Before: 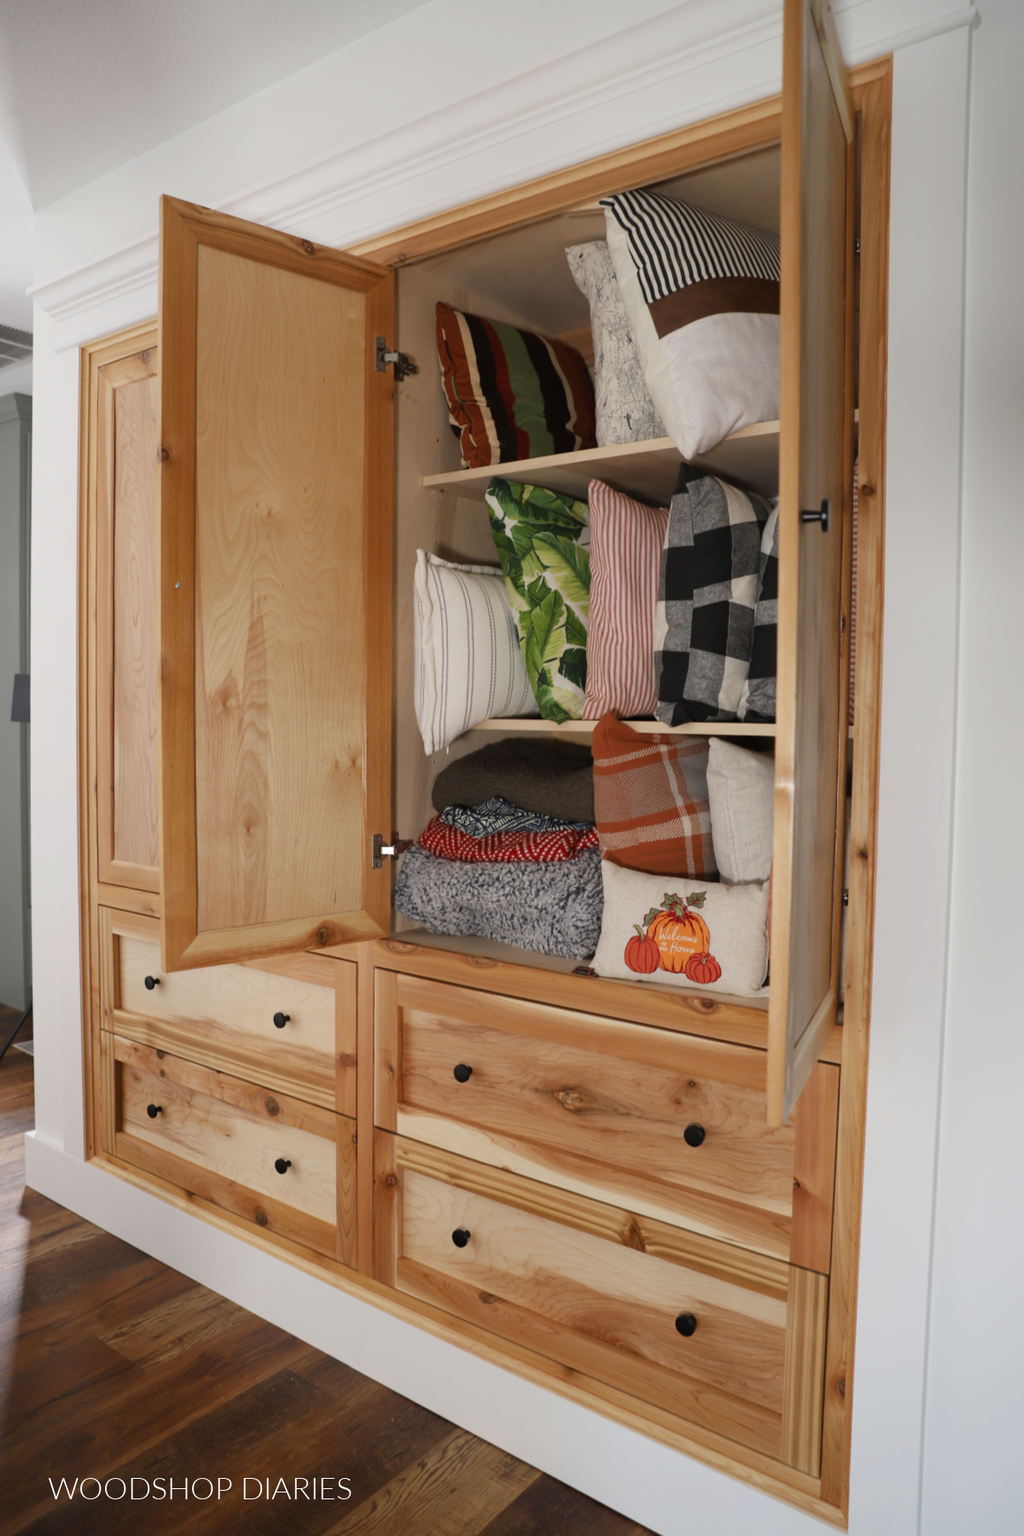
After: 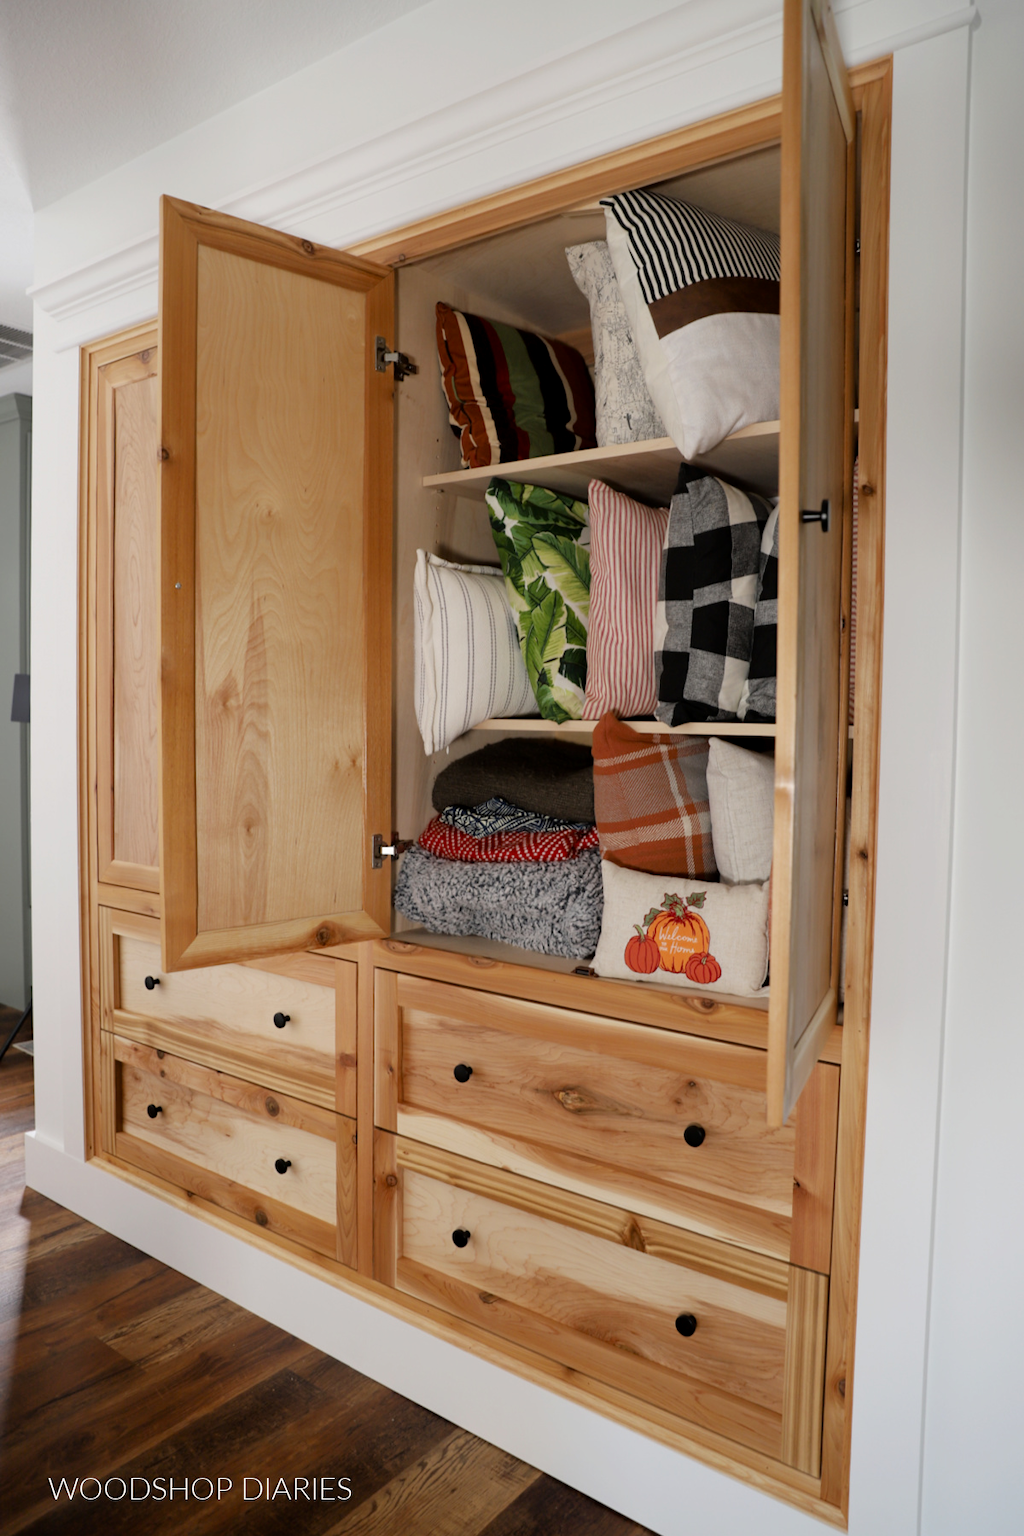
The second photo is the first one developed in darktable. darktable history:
exposure: black level correction 0.005, exposure 0.014 EV, compensate highlight preservation false
rgb curve: curves: ch0 [(0, 0) (0.136, 0.078) (0.262, 0.245) (0.414, 0.42) (1, 1)], compensate middle gray true, preserve colors basic power
